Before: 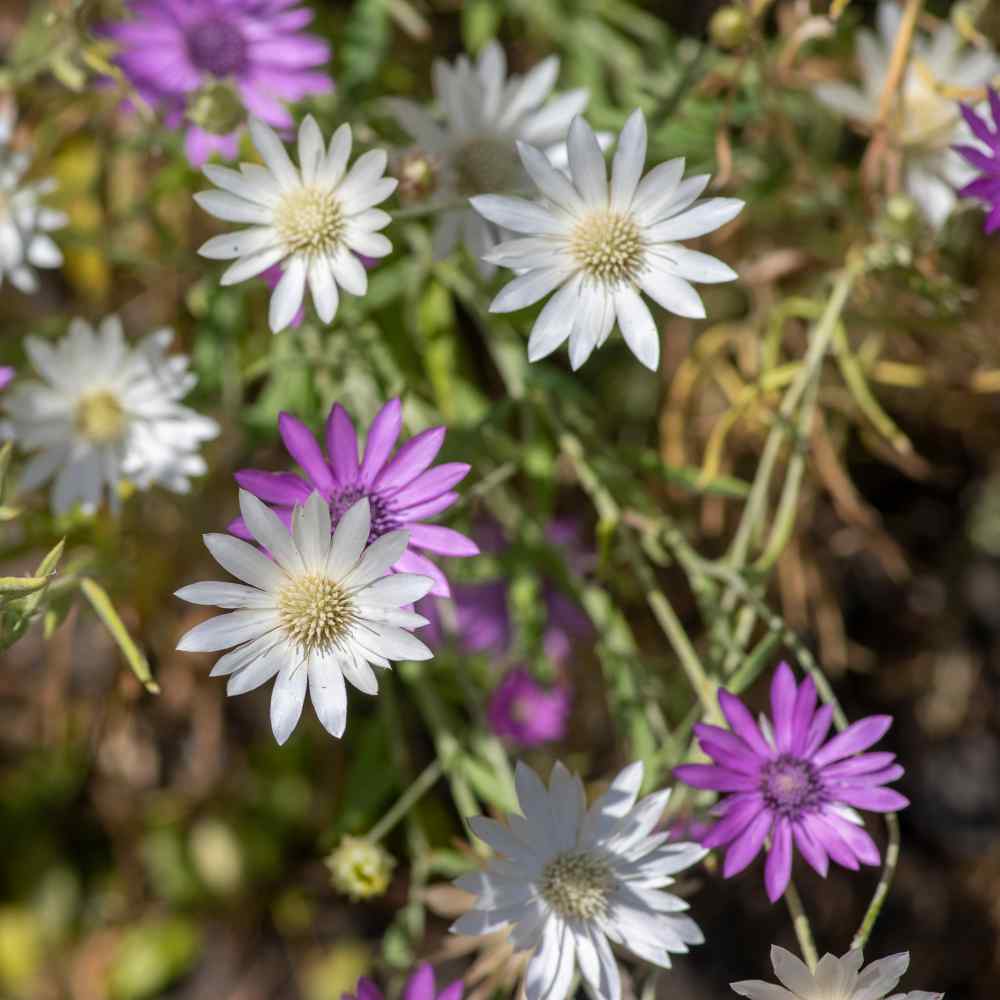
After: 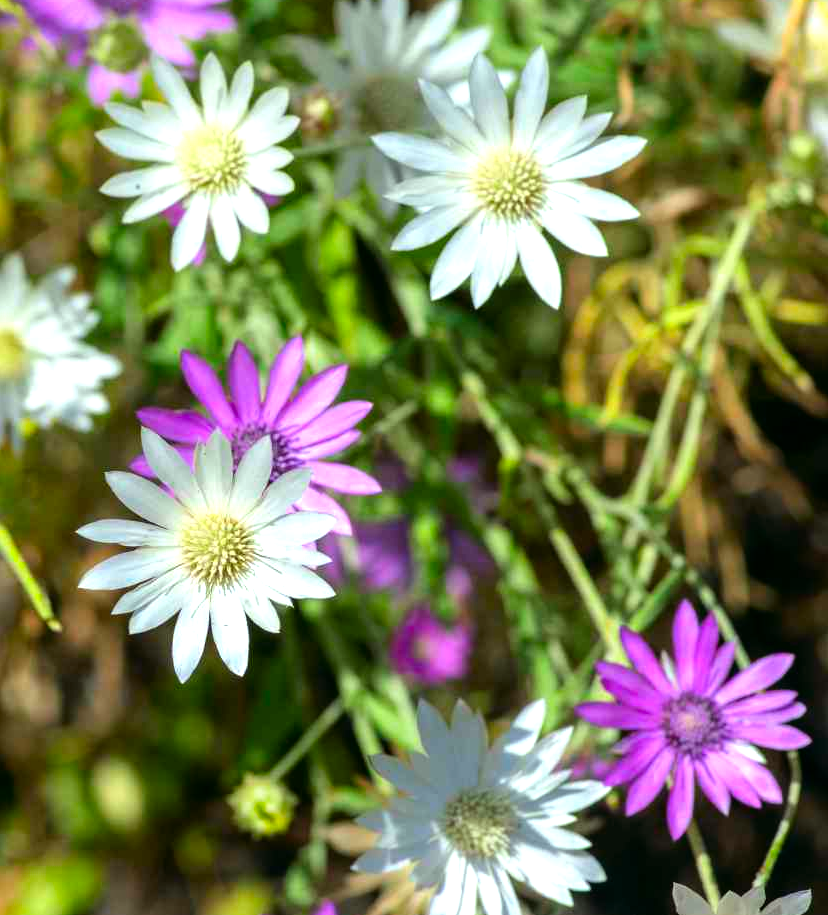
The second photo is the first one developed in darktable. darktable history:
crop: left 9.831%, top 6.282%, right 7.276%, bottom 2.182%
color correction: highlights a* -7.28, highlights b* 1.35, shadows a* -3.36, saturation 1.4
tone equalizer: -8 EV -0.725 EV, -7 EV -0.688 EV, -6 EV -0.619 EV, -5 EV -0.374 EV, -3 EV 0.366 EV, -2 EV 0.6 EV, -1 EV 0.688 EV, +0 EV 0.735 EV, mask exposure compensation -0.487 EV
color zones: curves: ch1 [(0, 0.469) (0.072, 0.457) (0.243, 0.494) (0.429, 0.5) (0.571, 0.5) (0.714, 0.5) (0.857, 0.5) (1, 0.469)]; ch2 [(0, 0.499) (0.143, 0.467) (0.242, 0.436) (0.429, 0.493) (0.571, 0.5) (0.714, 0.5) (0.857, 0.5) (1, 0.499)], mix -120.73%
